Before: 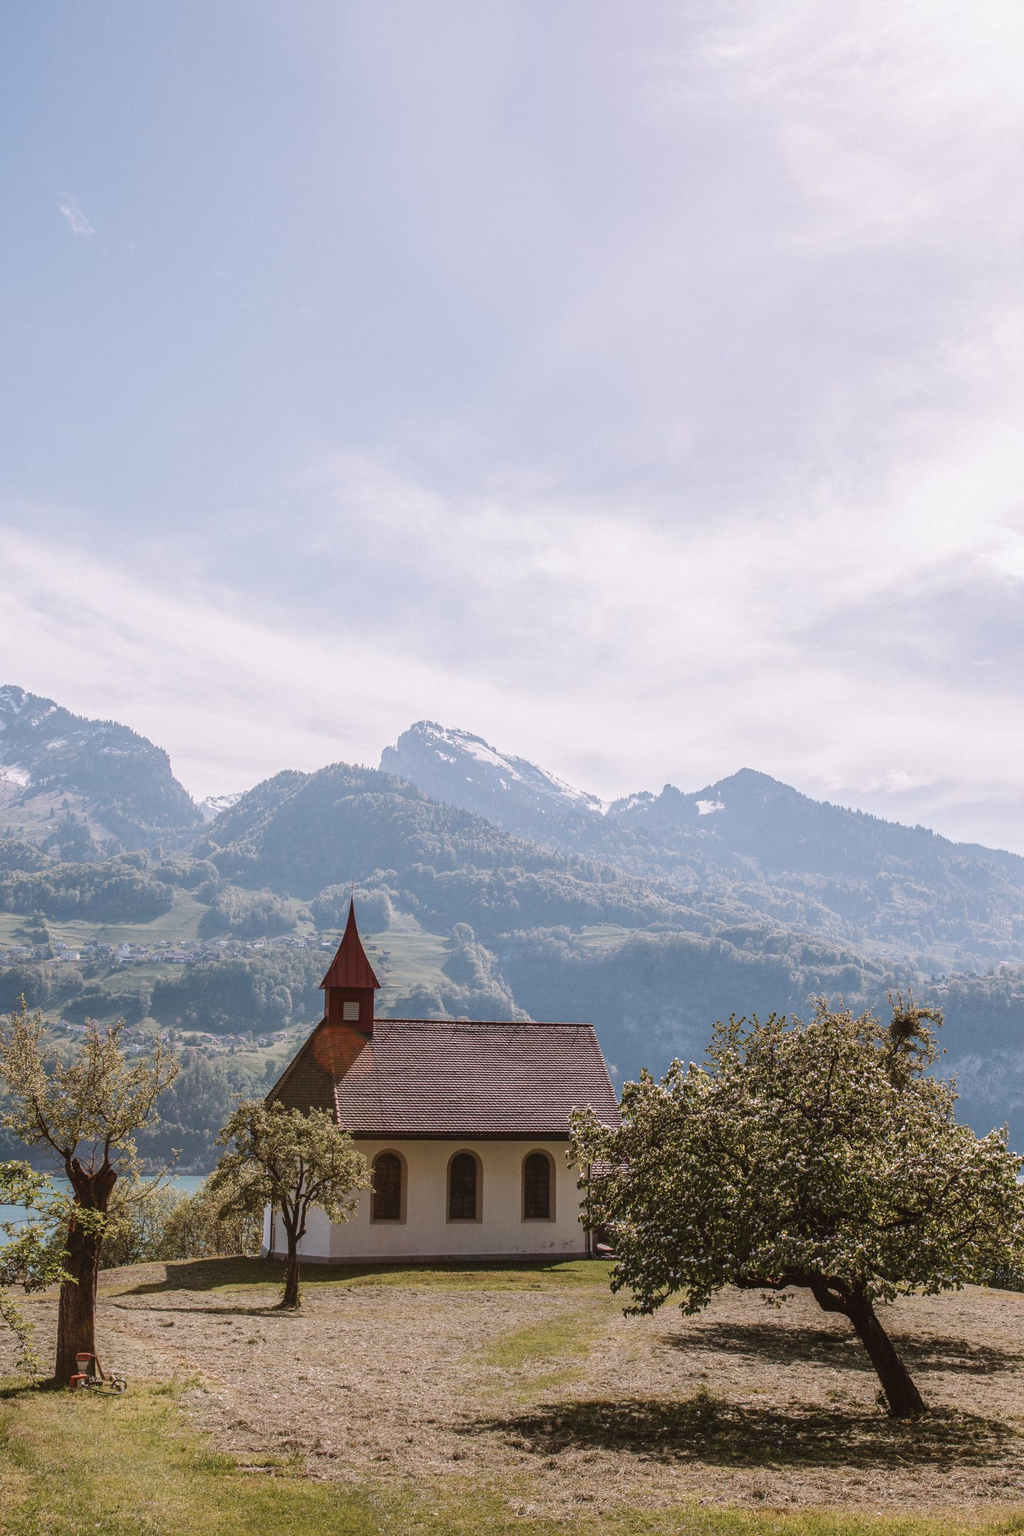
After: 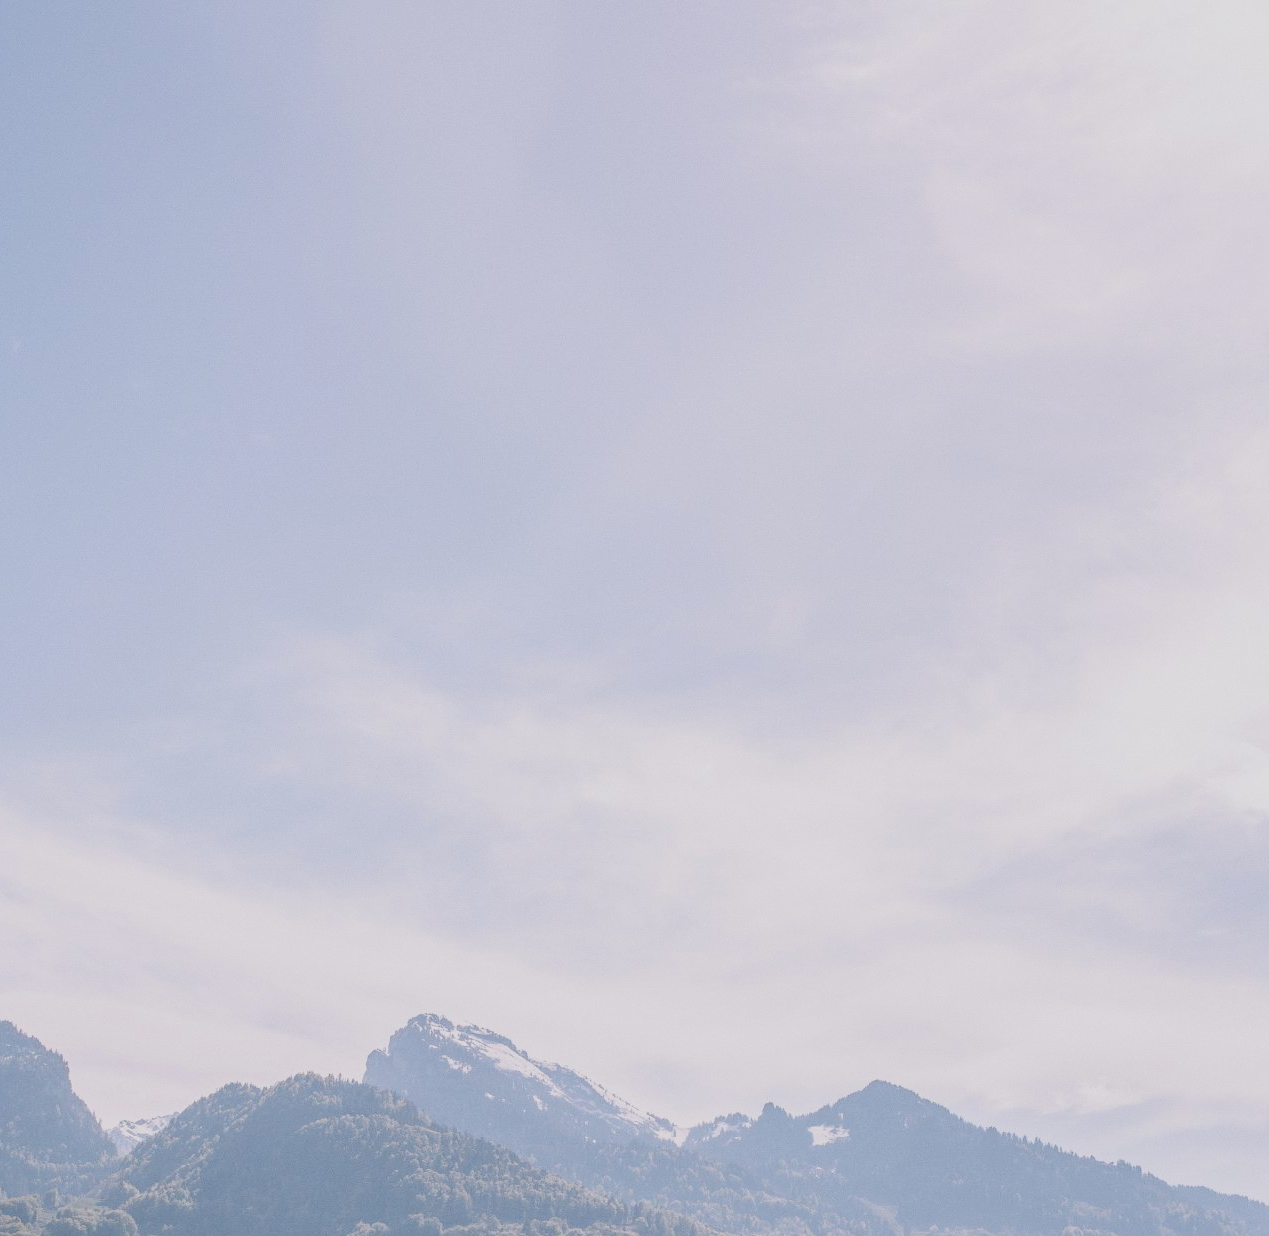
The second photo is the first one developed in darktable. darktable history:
filmic rgb: black relative exposure -7.75 EV, white relative exposure 4.4 EV, threshold 3 EV, hardness 3.76, latitude 50%, contrast 1.1, color science v5 (2021), contrast in shadows safe, contrast in highlights safe, enable highlight reconstruction true
crop and rotate: left 11.812%, bottom 42.776%
